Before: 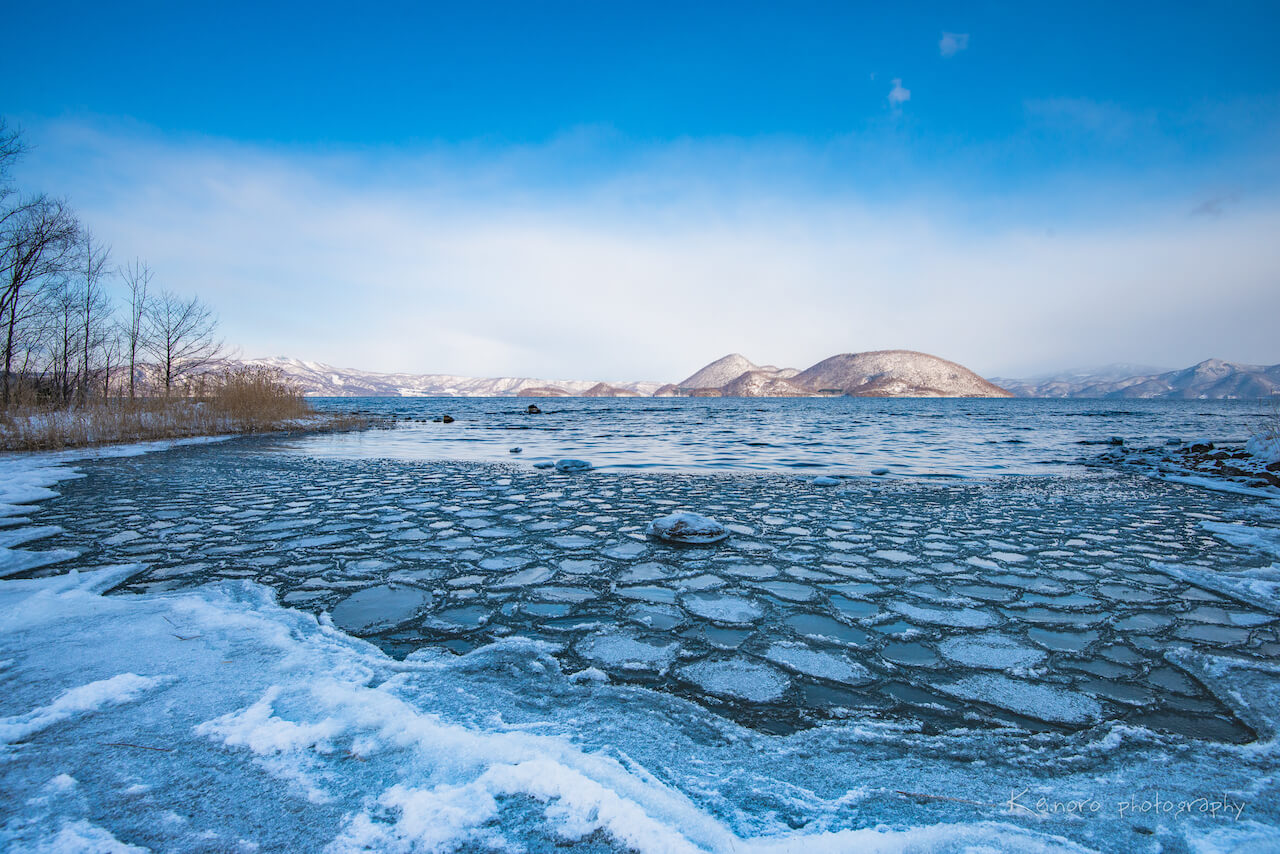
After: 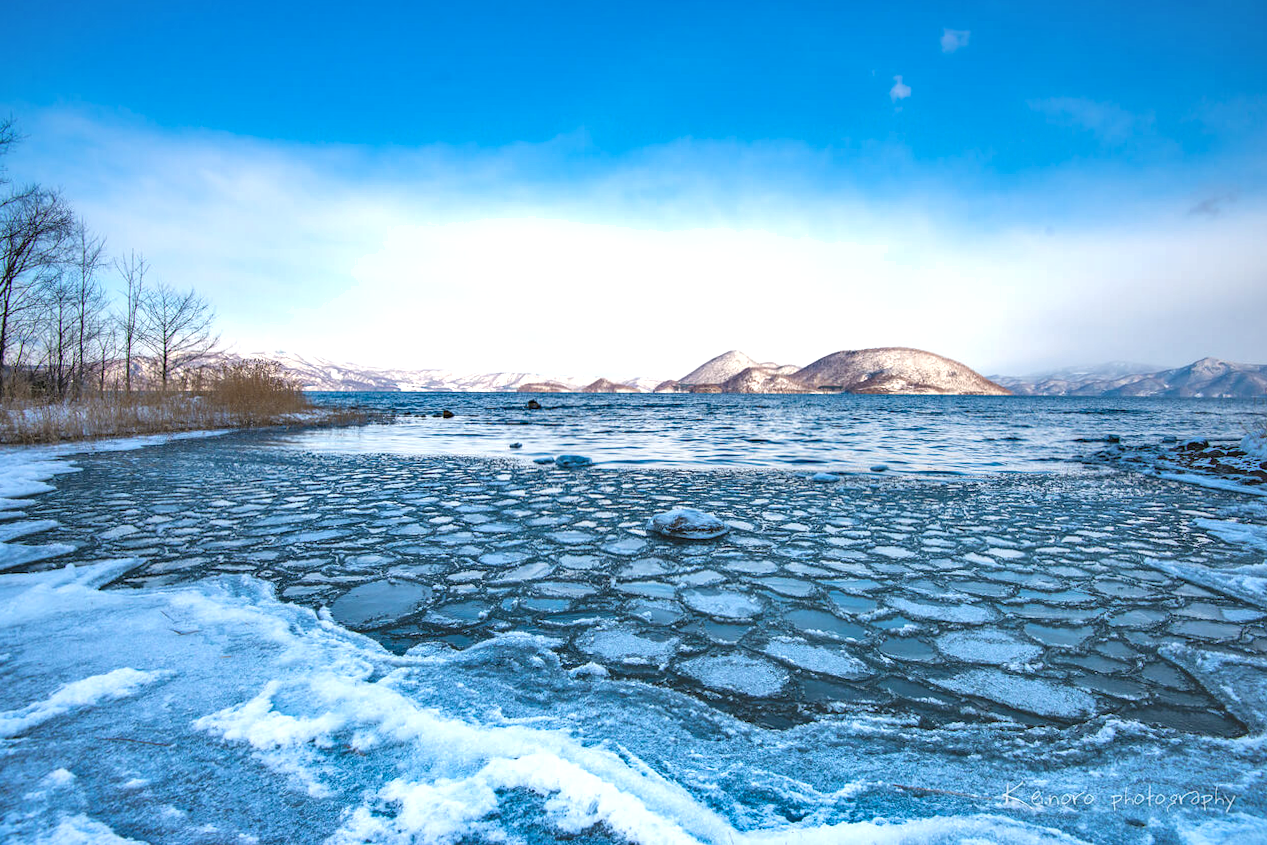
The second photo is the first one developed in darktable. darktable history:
rotate and perspective: rotation 0.174°, lens shift (vertical) 0.013, lens shift (horizontal) 0.019, shear 0.001, automatic cropping original format, crop left 0.007, crop right 0.991, crop top 0.016, crop bottom 0.997
exposure: exposure 0.566 EV, compensate highlight preservation false
shadows and highlights: soften with gaussian
color correction: highlights b* 3
